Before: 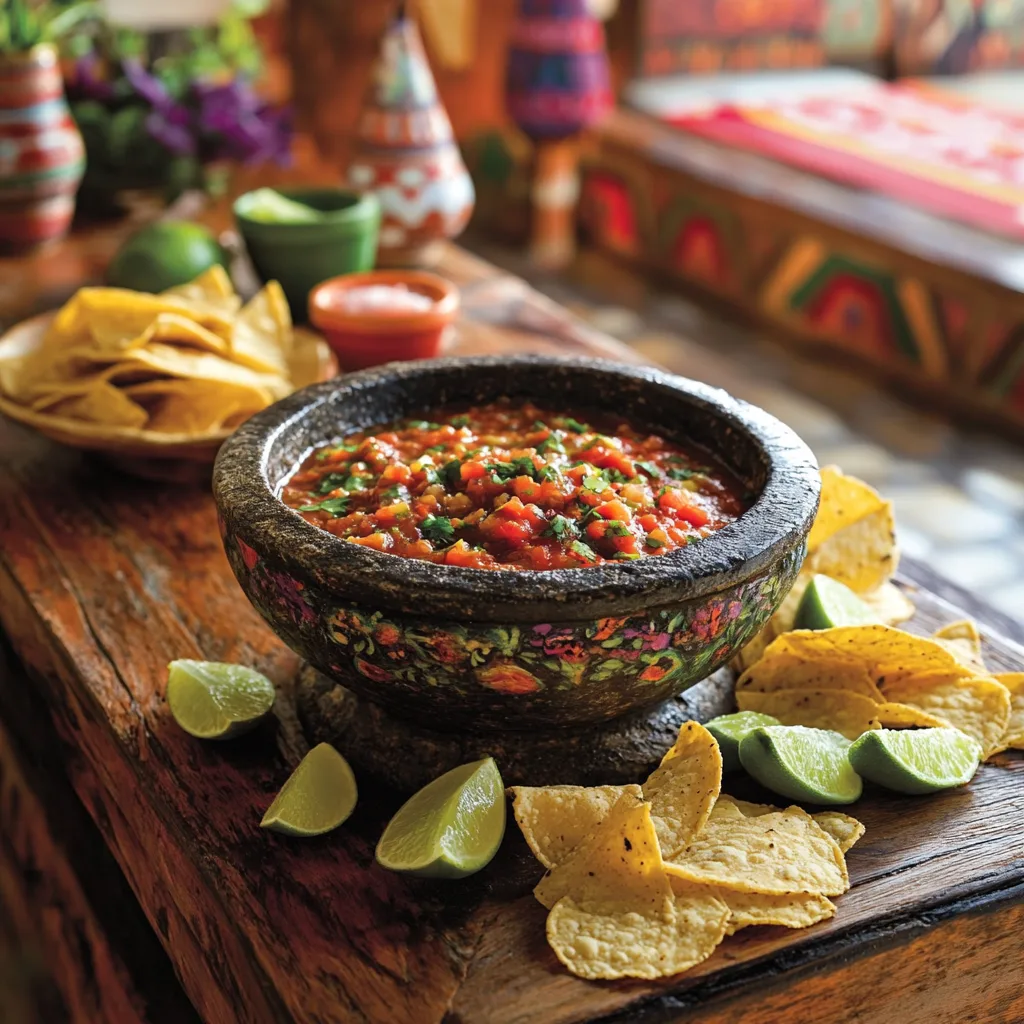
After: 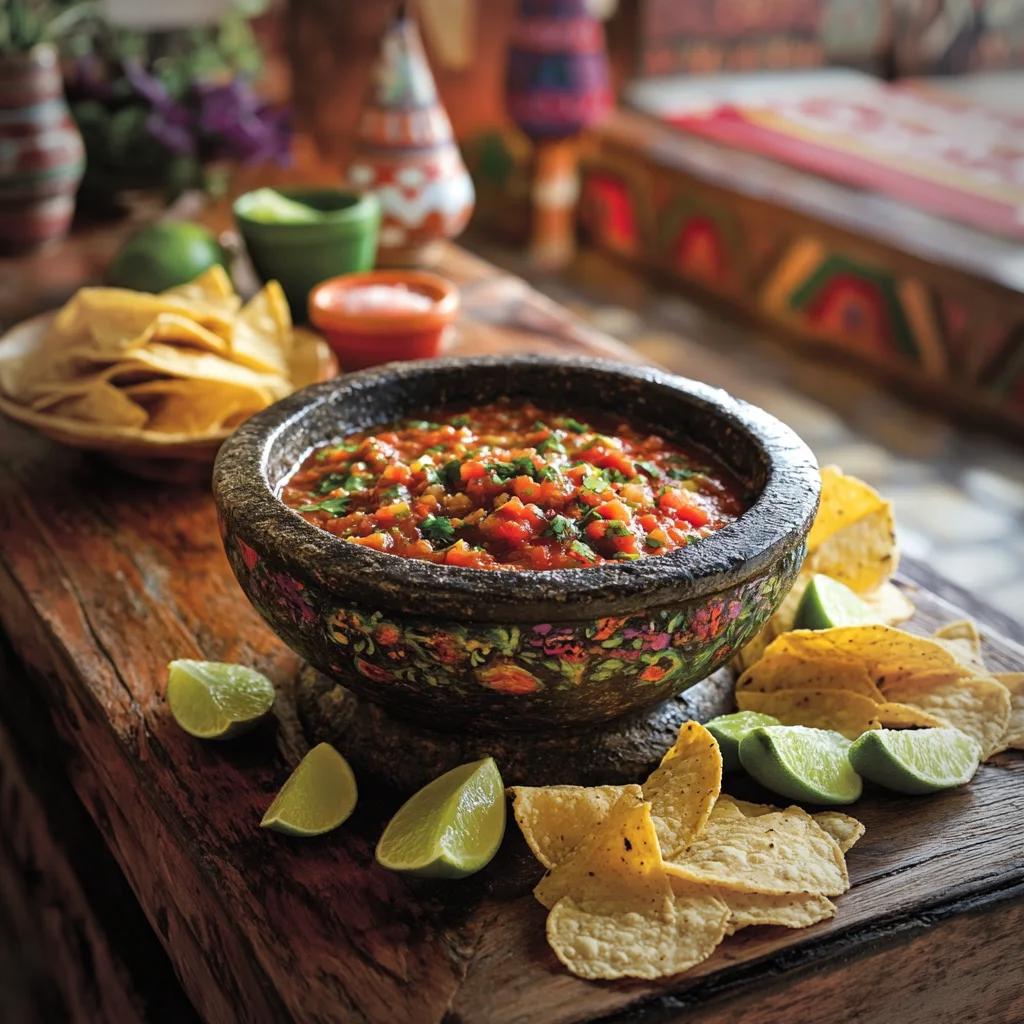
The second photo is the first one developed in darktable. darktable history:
vignetting: fall-off start 71.68%, unbound false
